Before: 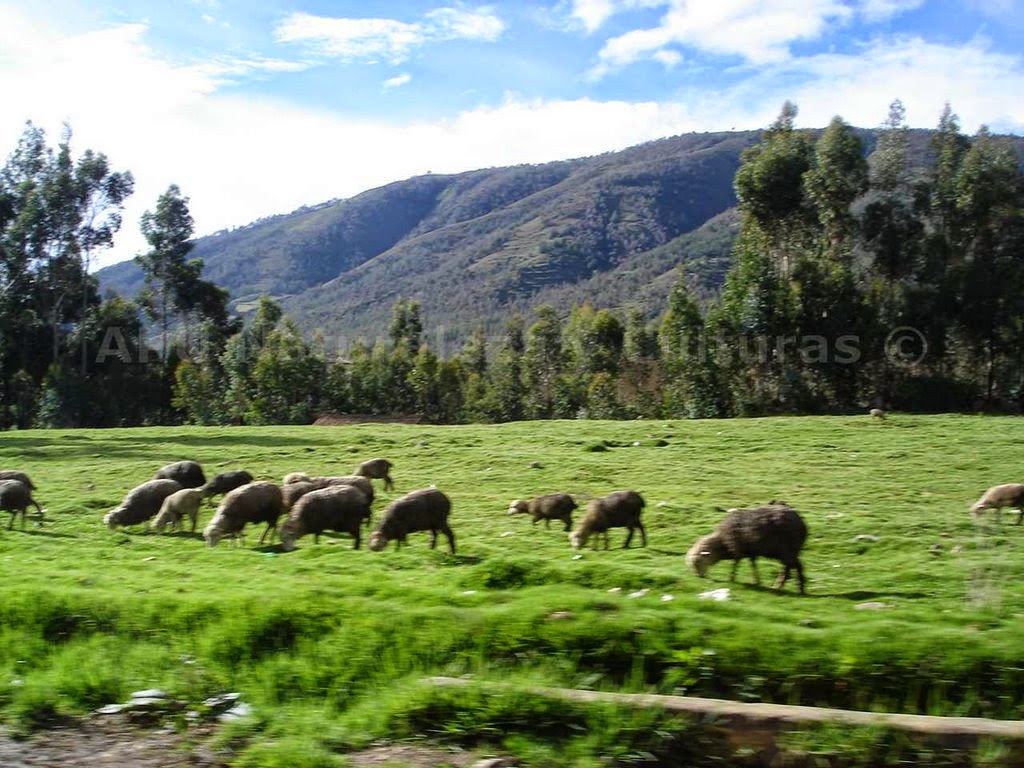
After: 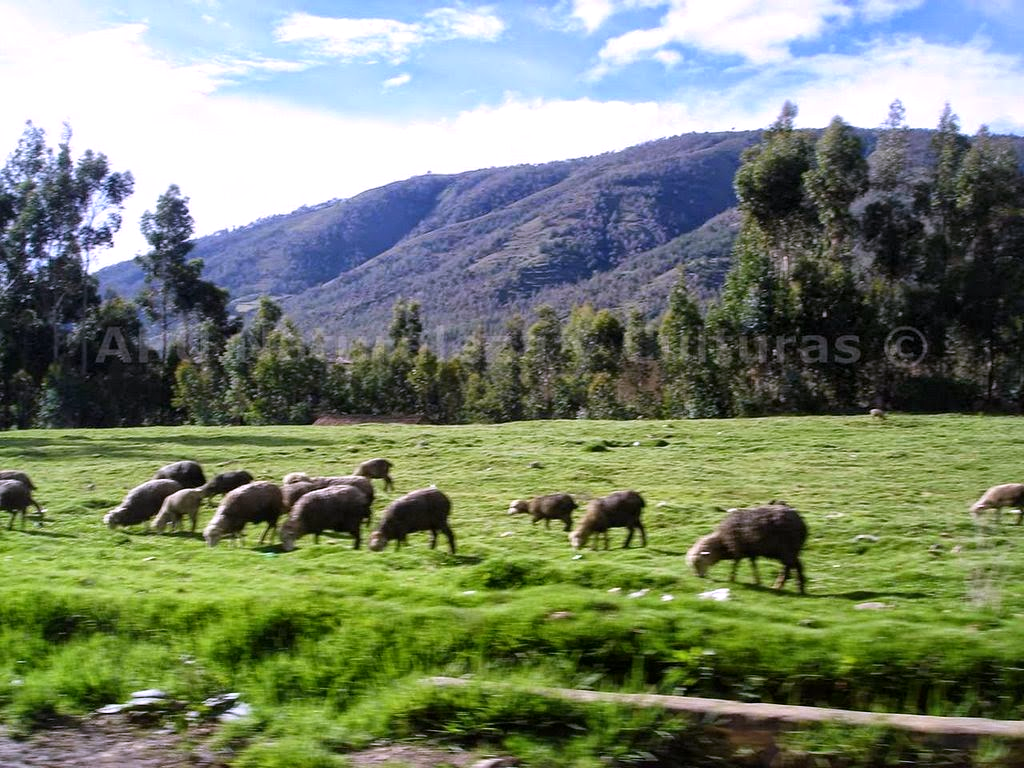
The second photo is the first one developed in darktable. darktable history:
white balance: red 1.042, blue 1.17
local contrast: mode bilateral grid, contrast 20, coarseness 50, detail 120%, midtone range 0.2
